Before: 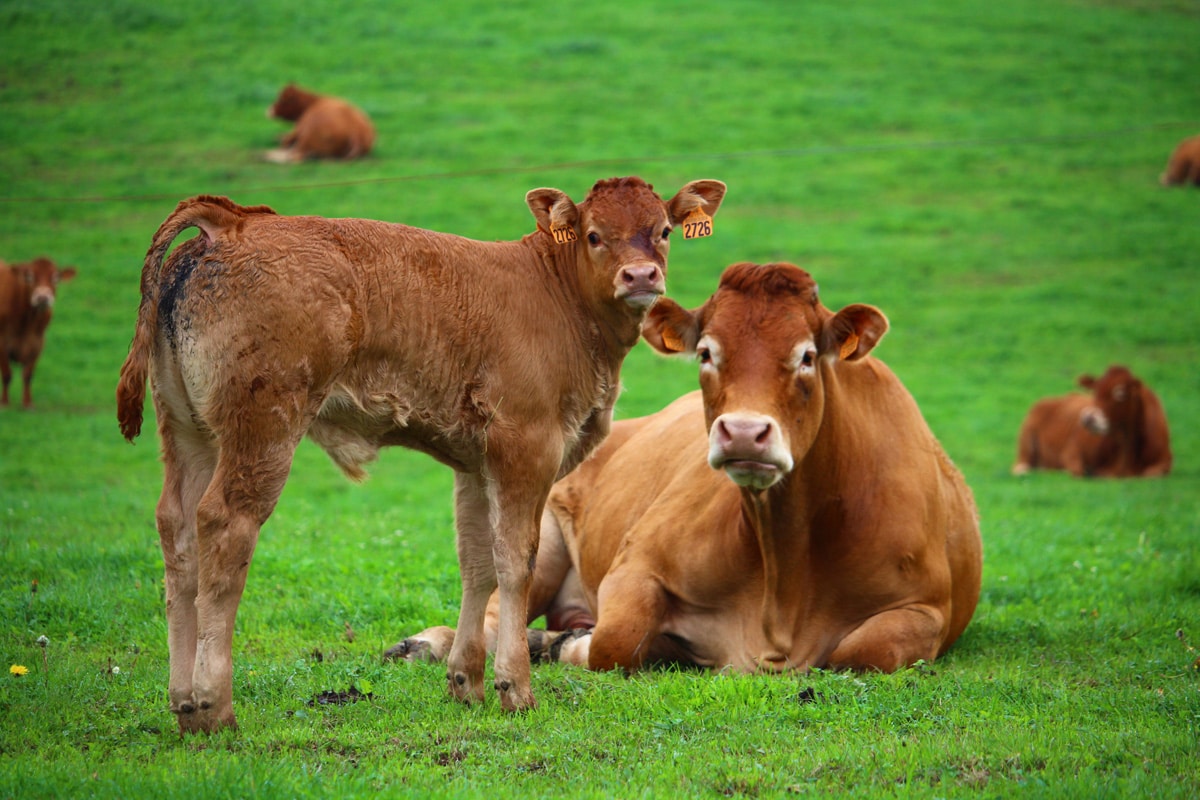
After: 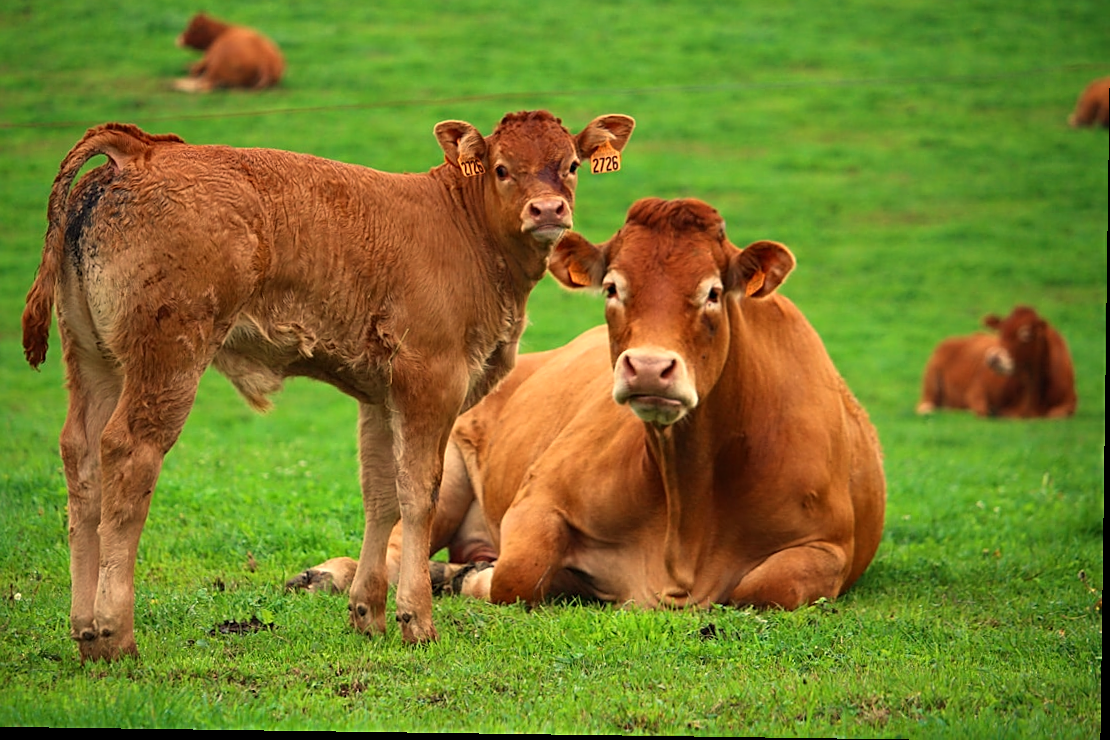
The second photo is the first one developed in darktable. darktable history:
white balance: red 1.138, green 0.996, blue 0.812
crop and rotate: left 8.262%, top 9.226%
rotate and perspective: rotation 0.8°, automatic cropping off
sharpen: on, module defaults
